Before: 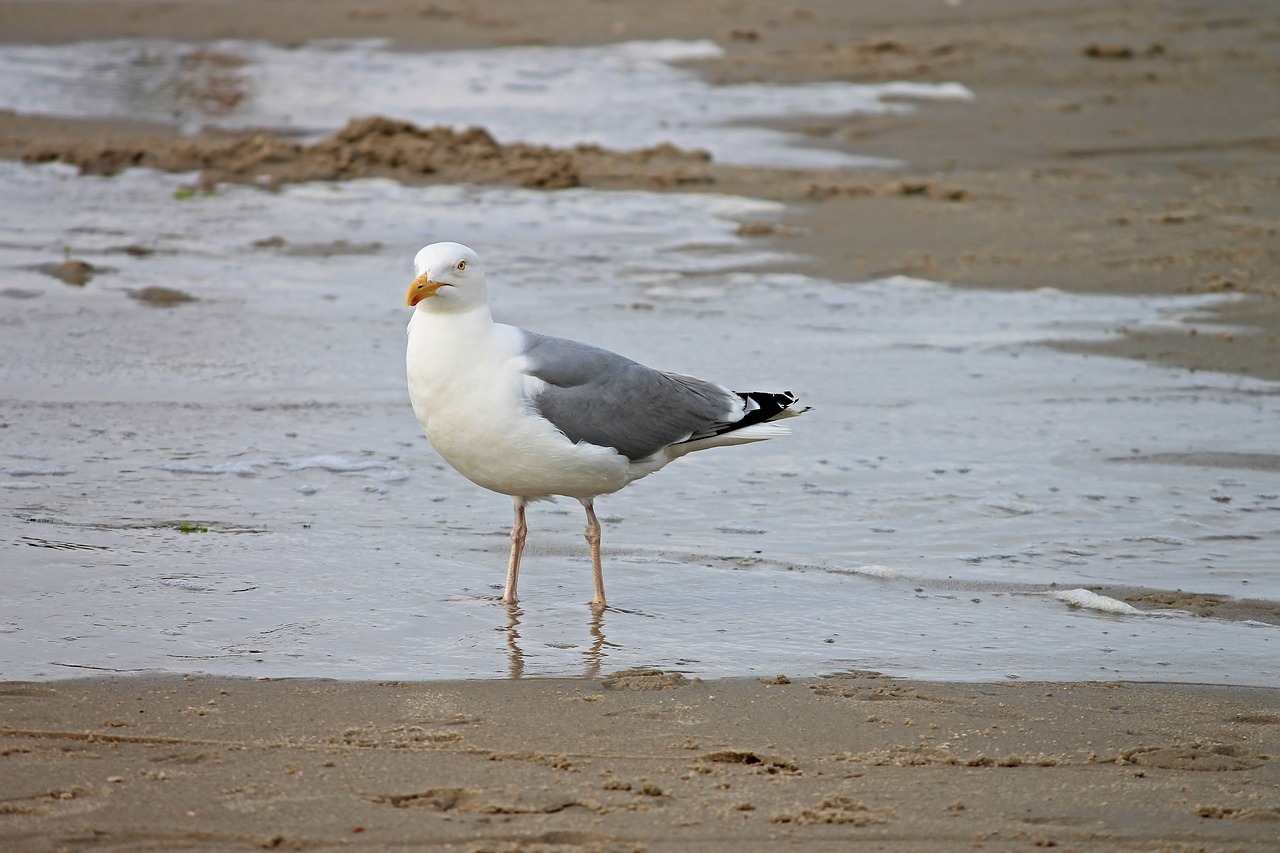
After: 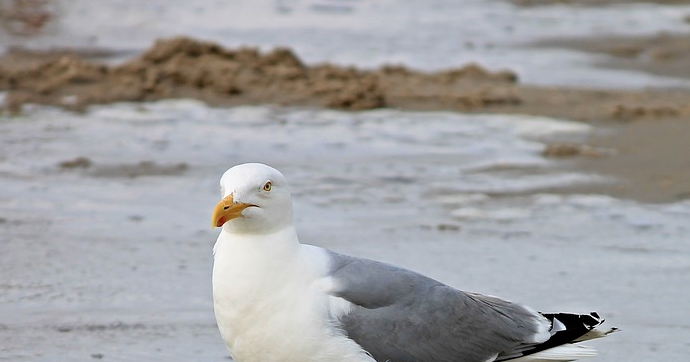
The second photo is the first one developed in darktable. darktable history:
crop: left 15.171%, top 9.305%, right 30.887%, bottom 48.191%
